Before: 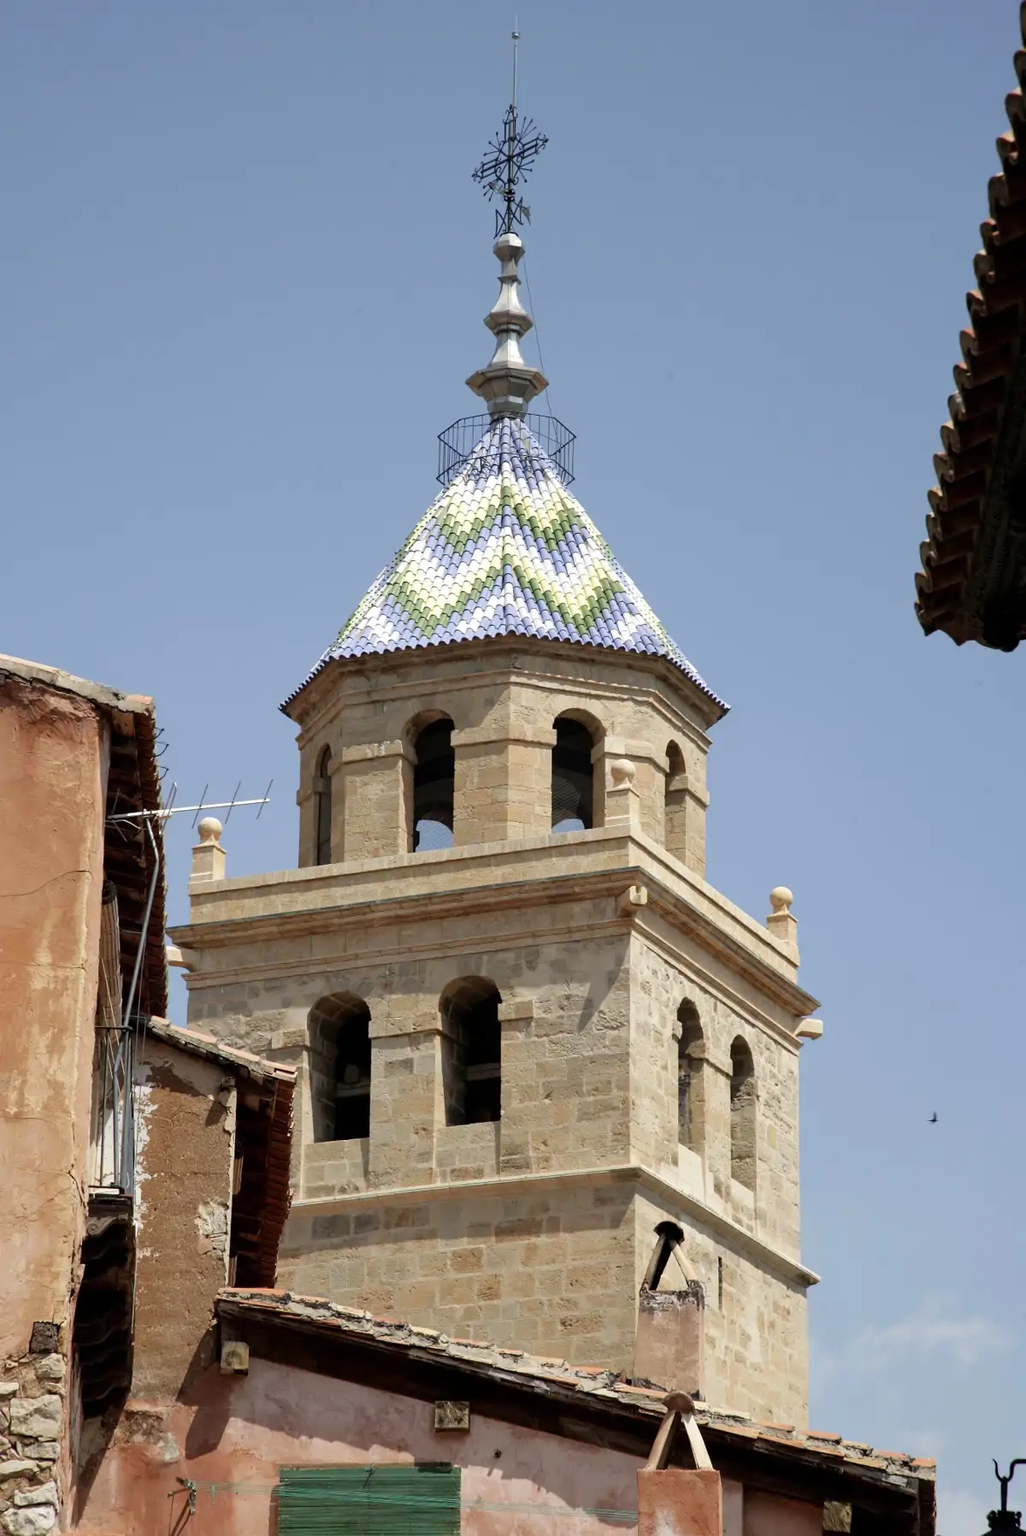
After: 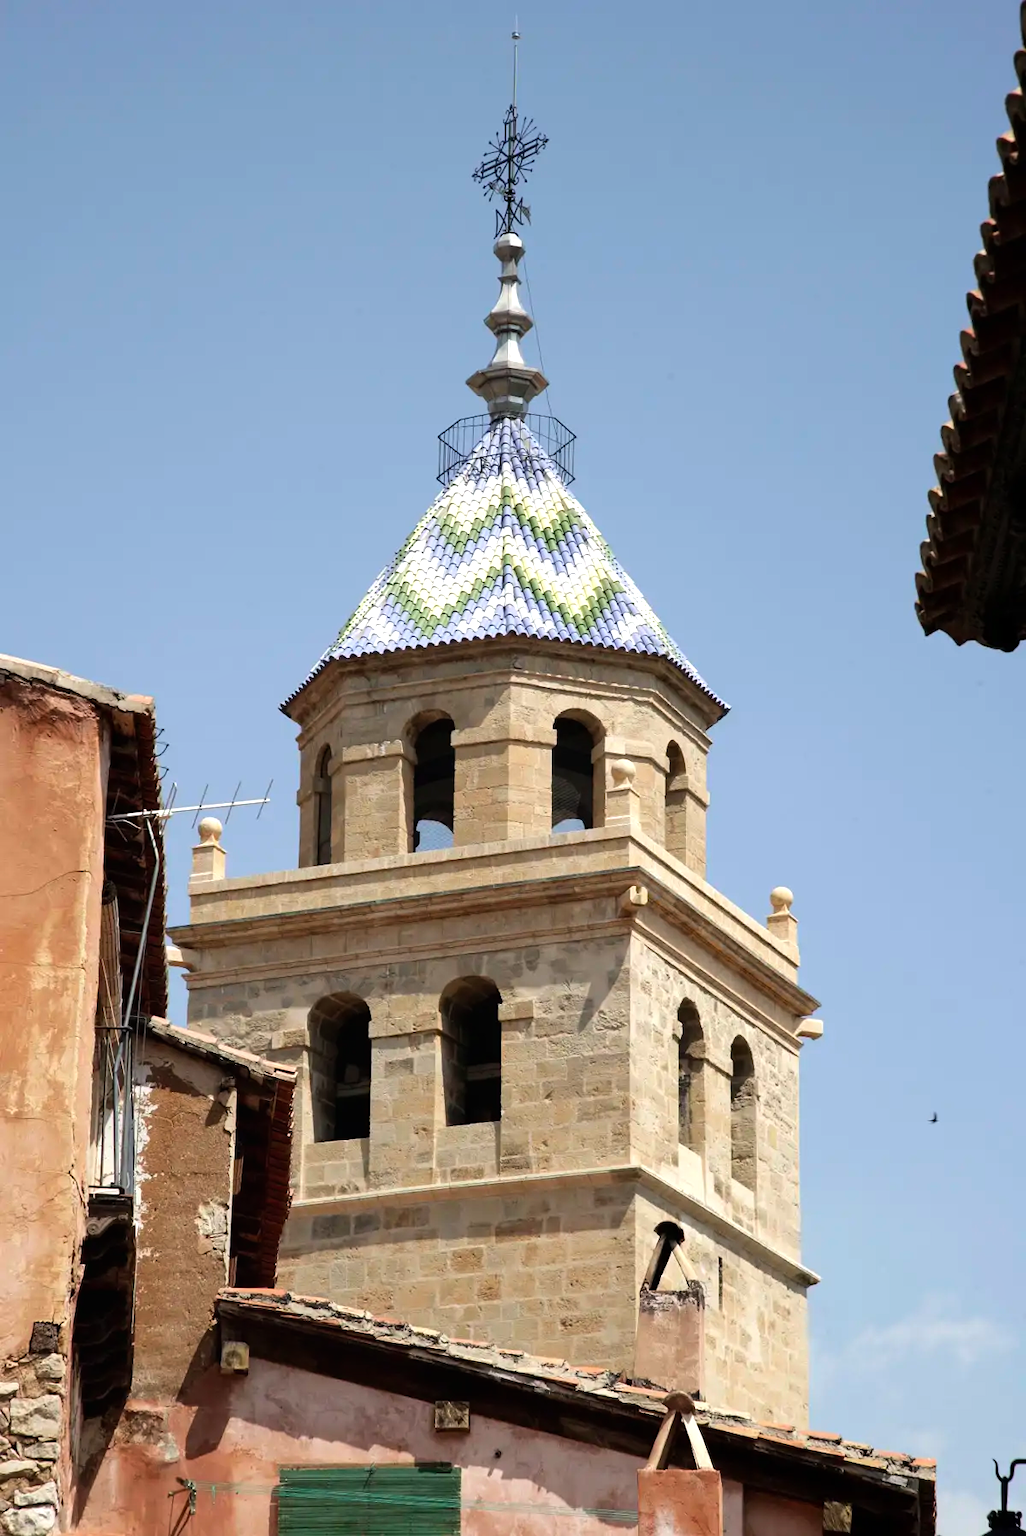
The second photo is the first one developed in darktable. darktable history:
local contrast: mode bilateral grid, contrast 100, coarseness 100, detail 91%, midtone range 0.2
tone equalizer: -8 EV -0.417 EV, -7 EV -0.389 EV, -6 EV -0.333 EV, -5 EV -0.222 EV, -3 EV 0.222 EV, -2 EV 0.333 EV, -1 EV 0.389 EV, +0 EV 0.417 EV, edges refinement/feathering 500, mask exposure compensation -1.57 EV, preserve details no
